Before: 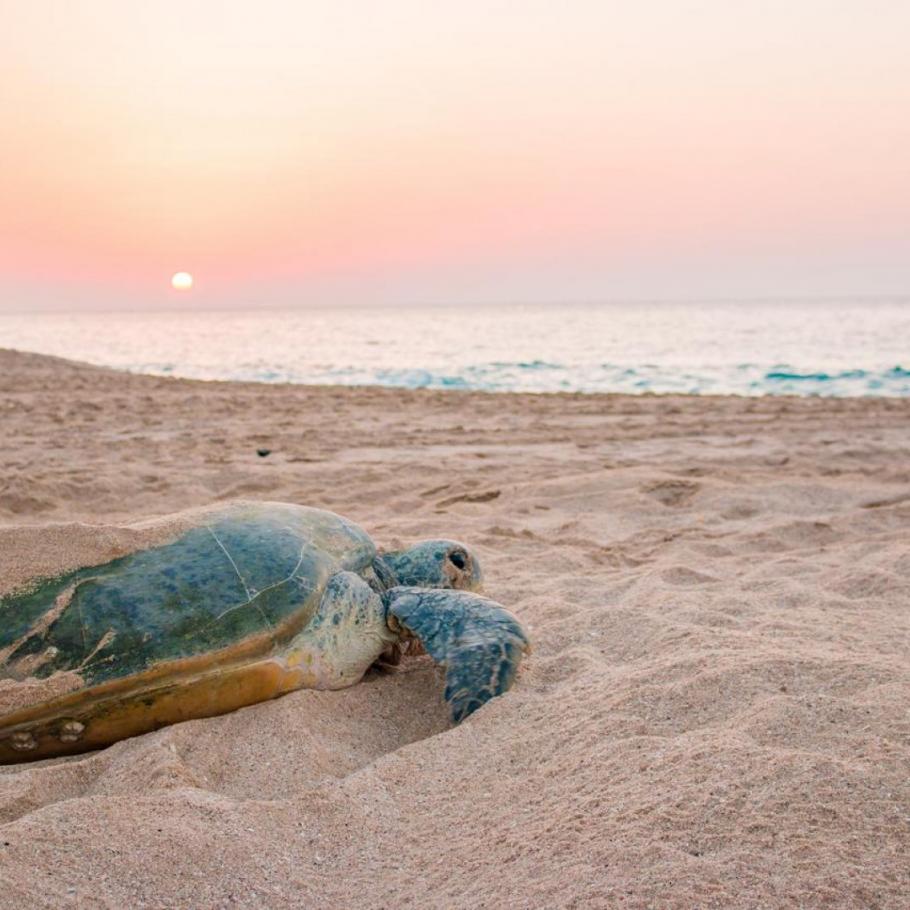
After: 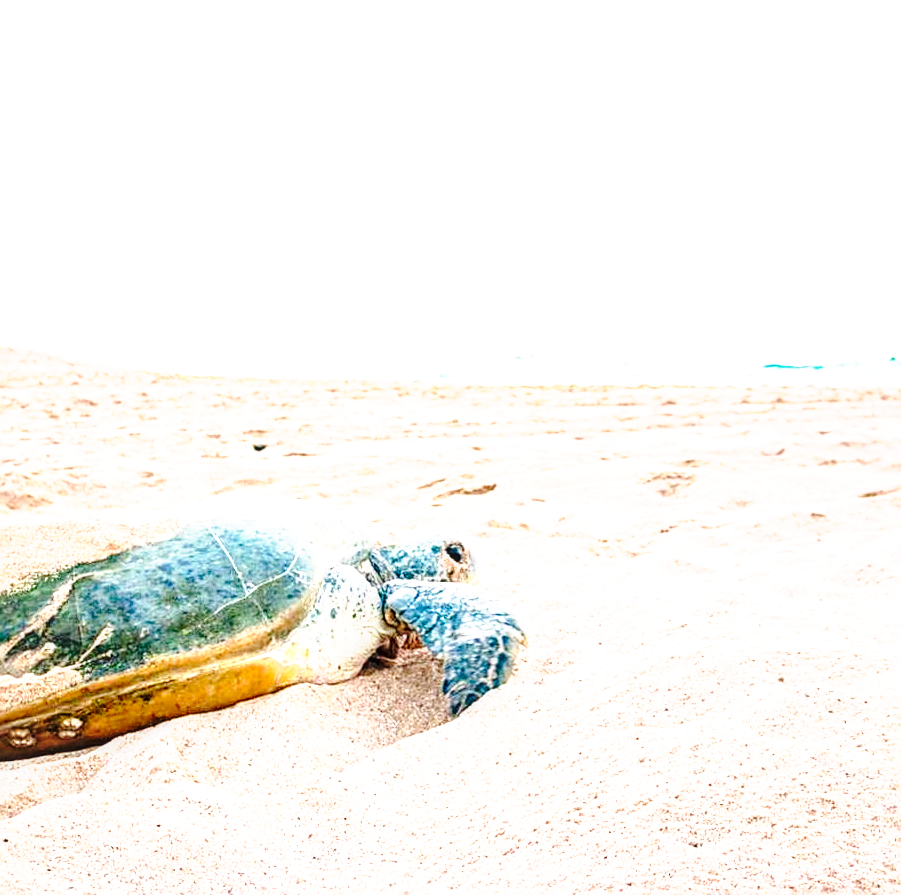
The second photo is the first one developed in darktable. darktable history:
base curve: curves: ch0 [(0, 0) (0.036, 0.037) (0.121, 0.228) (0.46, 0.76) (0.859, 0.983) (1, 1)], preserve colors none
sharpen: on, module defaults
local contrast: detail 130%
color balance: mode lift, gamma, gain (sRGB), lift [0.97, 1, 1, 1], gamma [1.03, 1, 1, 1]
tone curve: curves: ch0 [(0, 0) (0.003, 0.002) (0.011, 0.01) (0.025, 0.022) (0.044, 0.039) (0.069, 0.061) (0.1, 0.088) (0.136, 0.126) (0.177, 0.167) (0.224, 0.211) (0.277, 0.27) (0.335, 0.335) (0.399, 0.407) (0.468, 0.485) (0.543, 0.569) (0.623, 0.659) (0.709, 0.756) (0.801, 0.851) (0.898, 0.961) (1, 1)], preserve colors none
exposure: black level correction 0, exposure 1.173 EV, compensate exposure bias true, compensate highlight preservation false
rotate and perspective: rotation -0.45°, automatic cropping original format, crop left 0.008, crop right 0.992, crop top 0.012, crop bottom 0.988
